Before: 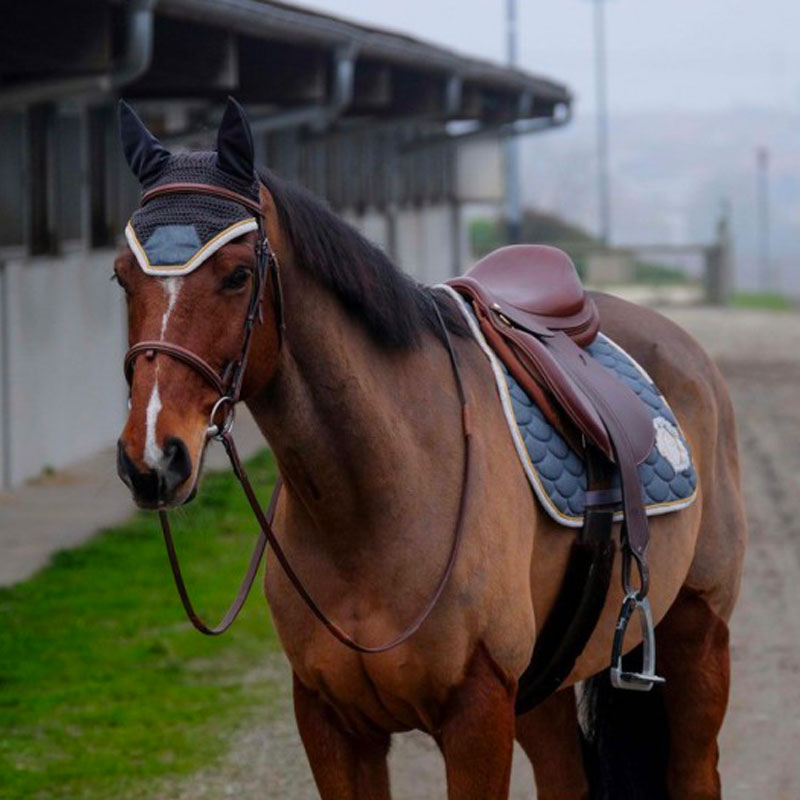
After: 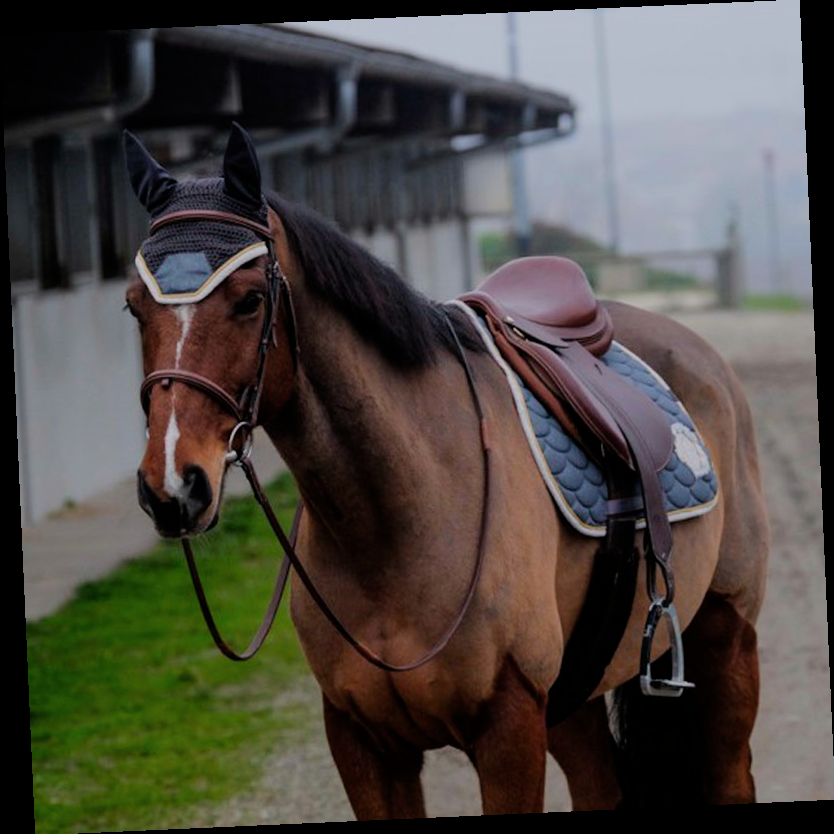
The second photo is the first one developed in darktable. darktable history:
filmic rgb: black relative exposure -7.65 EV, white relative exposure 4.56 EV, hardness 3.61
rotate and perspective: rotation -2.56°, automatic cropping off
color zones: curves: ch1 [(0, 0.469) (0.001, 0.469) (0.12, 0.446) (0.248, 0.469) (0.5, 0.5) (0.748, 0.5) (0.999, 0.469) (1, 0.469)]
